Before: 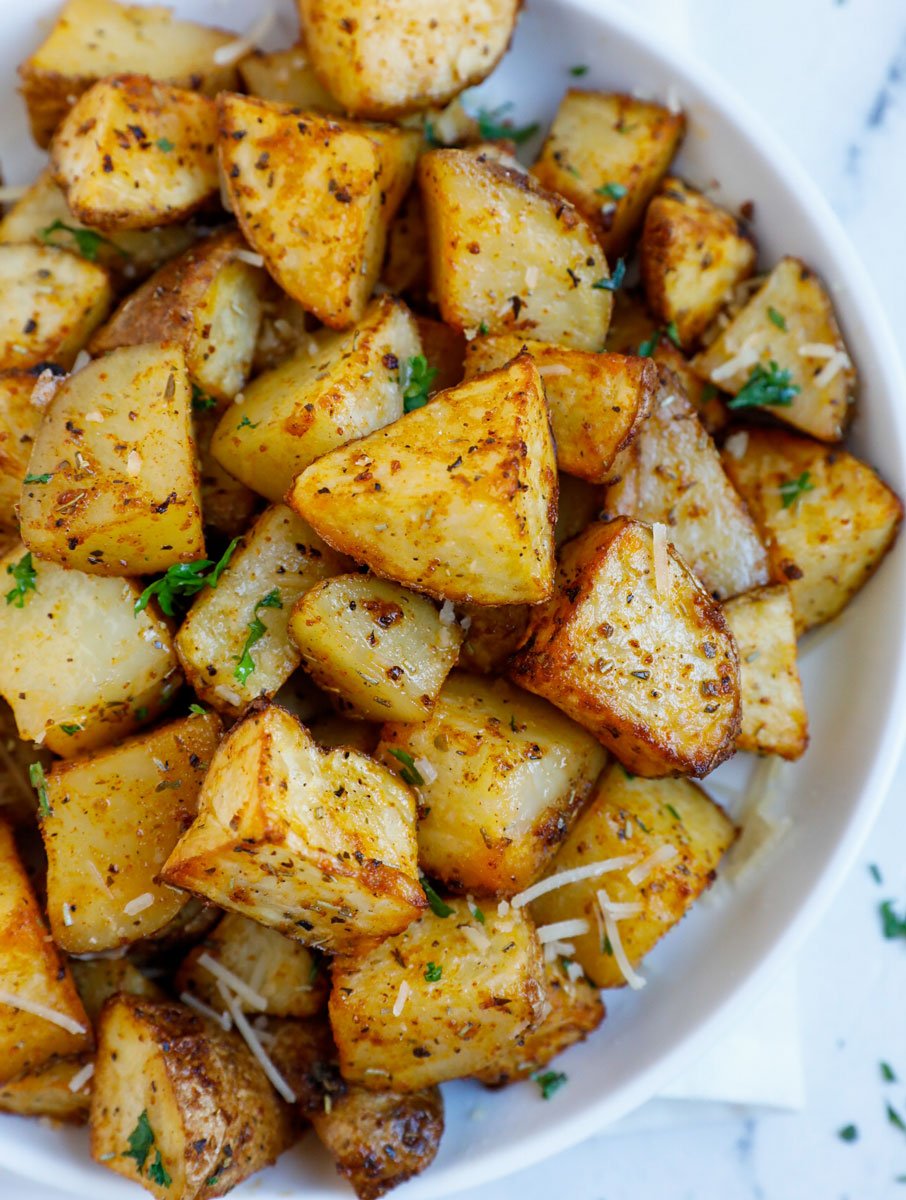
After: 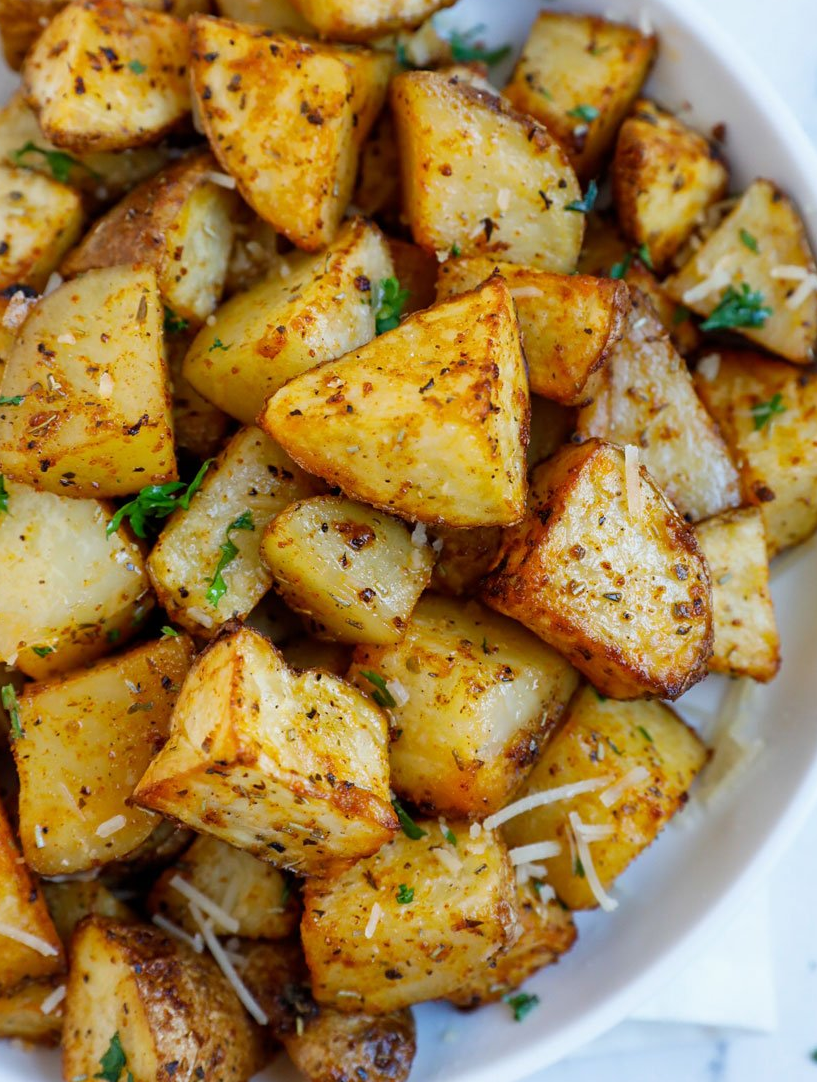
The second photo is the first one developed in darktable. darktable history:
crop: left 3.2%, top 6.507%, right 6.586%, bottom 3.269%
